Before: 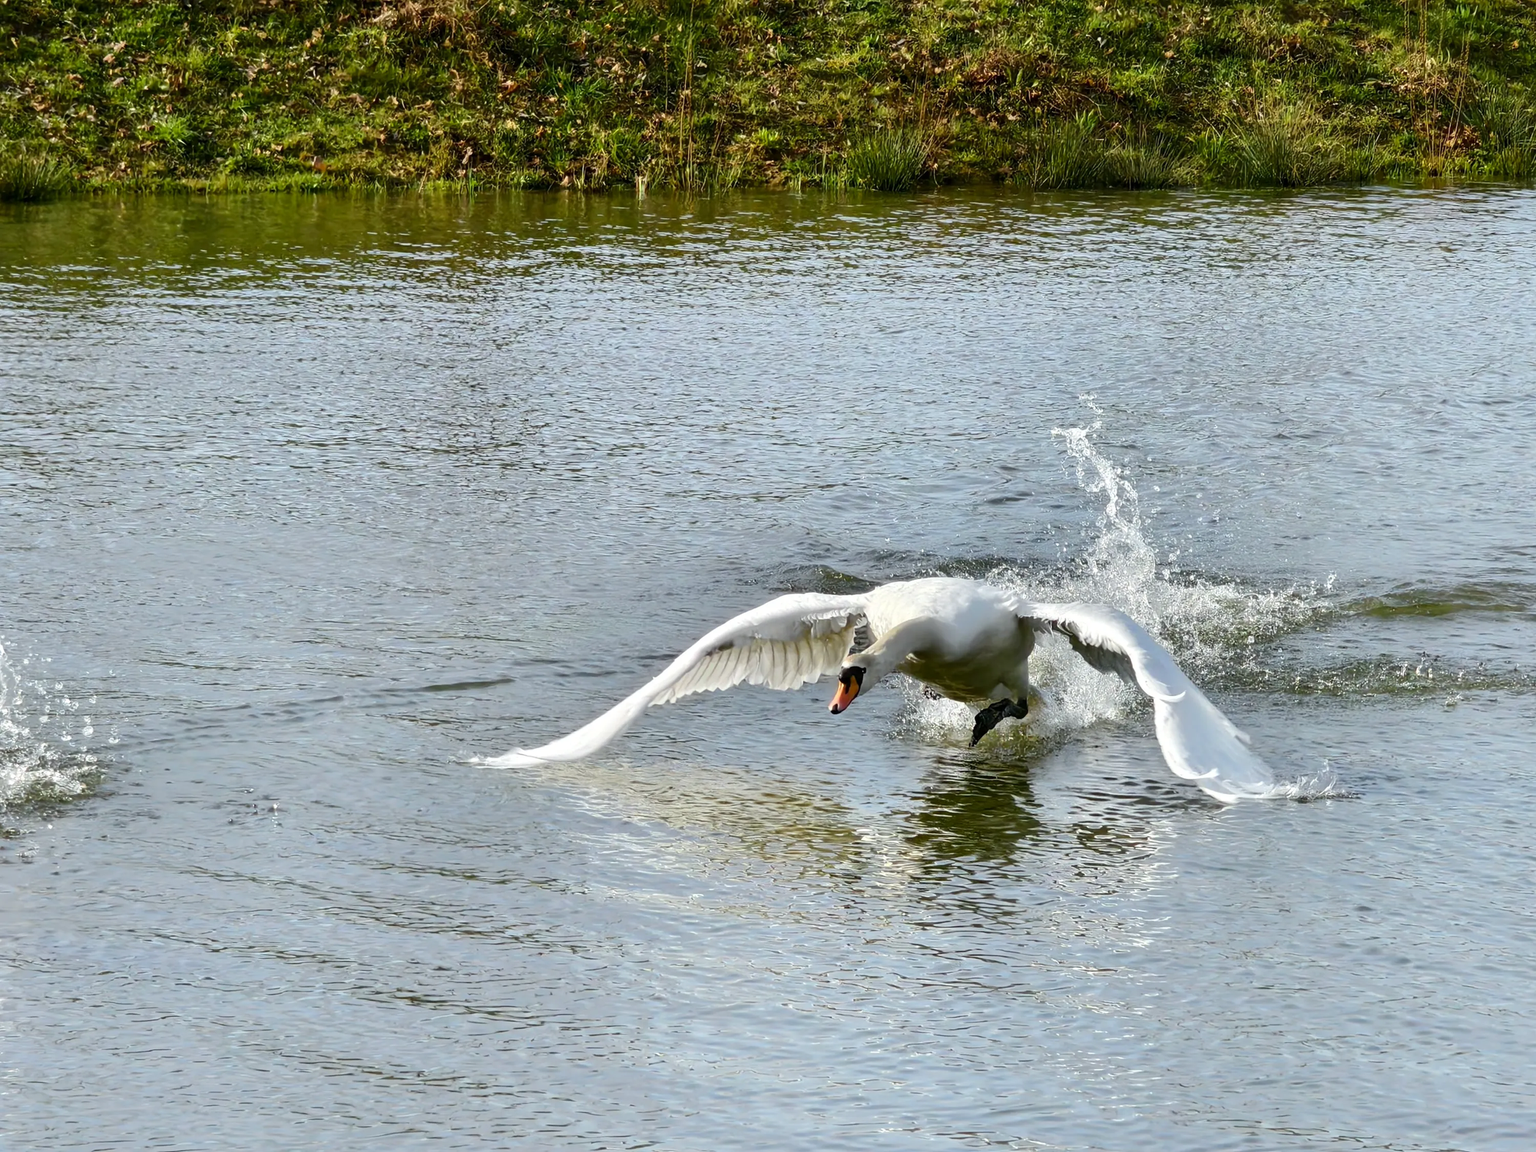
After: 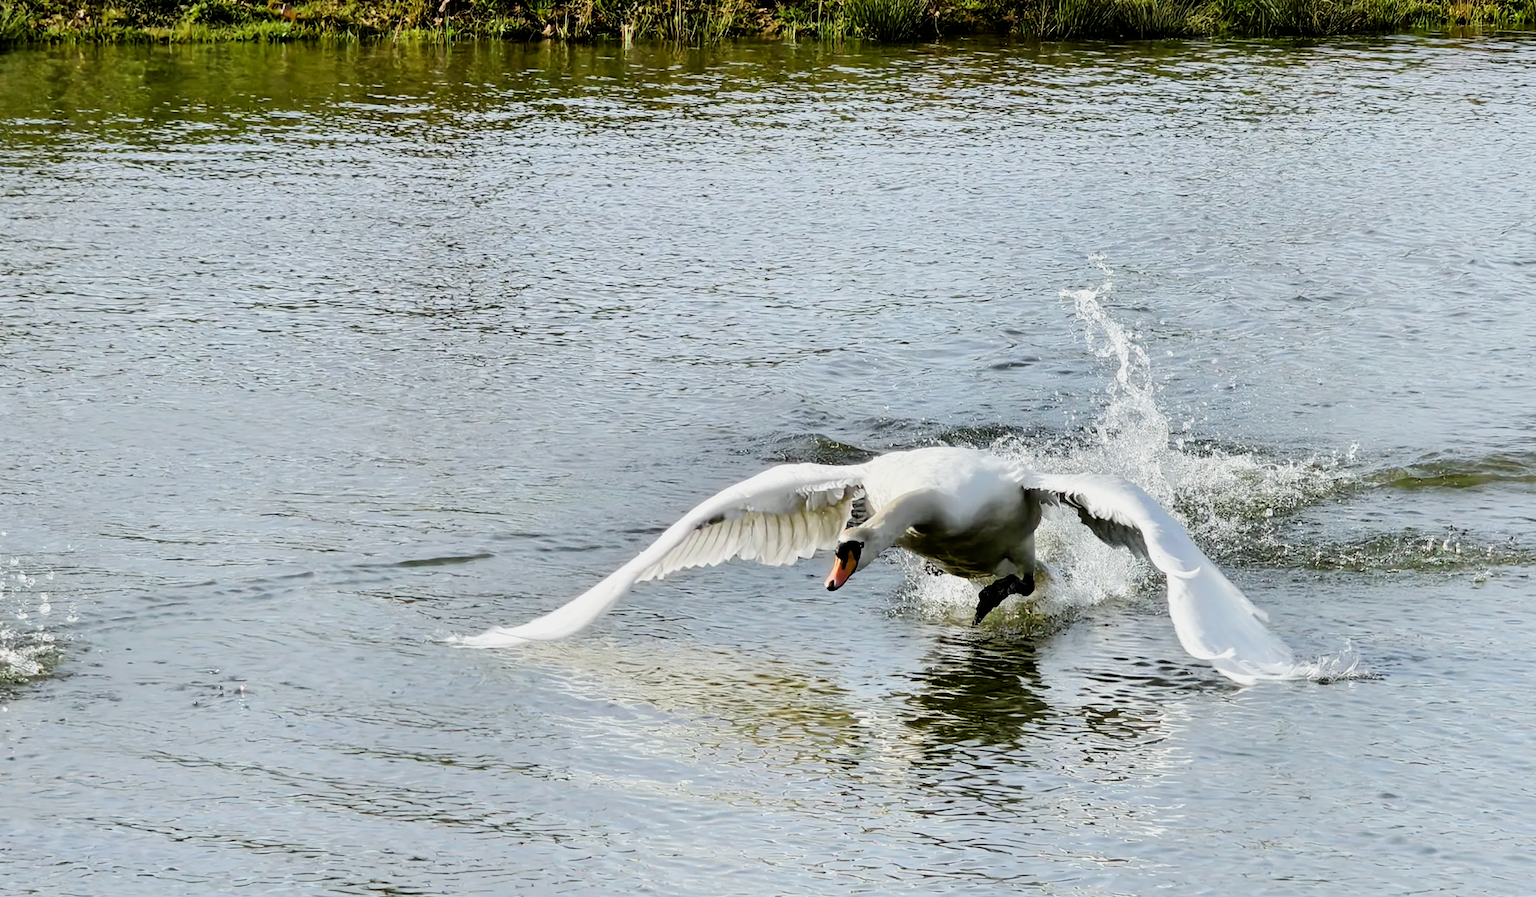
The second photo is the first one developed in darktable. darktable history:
crop and rotate: left 2.991%, top 13.302%, right 1.981%, bottom 12.636%
filmic rgb: black relative exposure -5 EV, white relative exposure 3.5 EV, hardness 3.19, contrast 1.2, highlights saturation mix -50%
exposure: exposure 0.2 EV, compensate highlight preservation false
